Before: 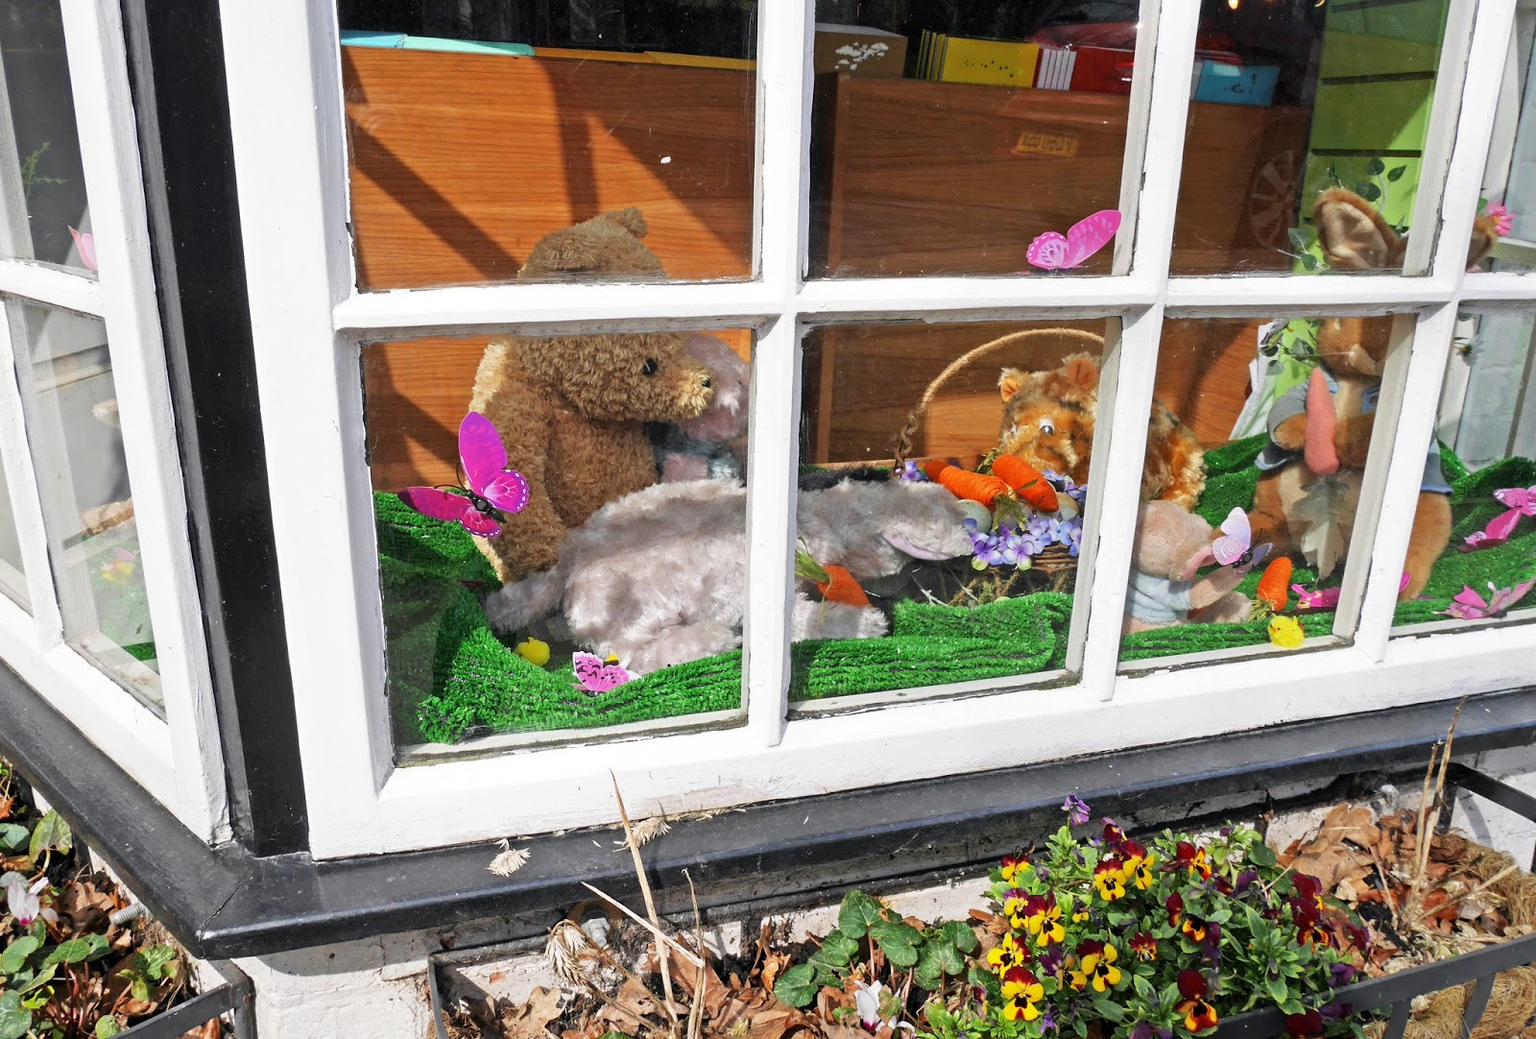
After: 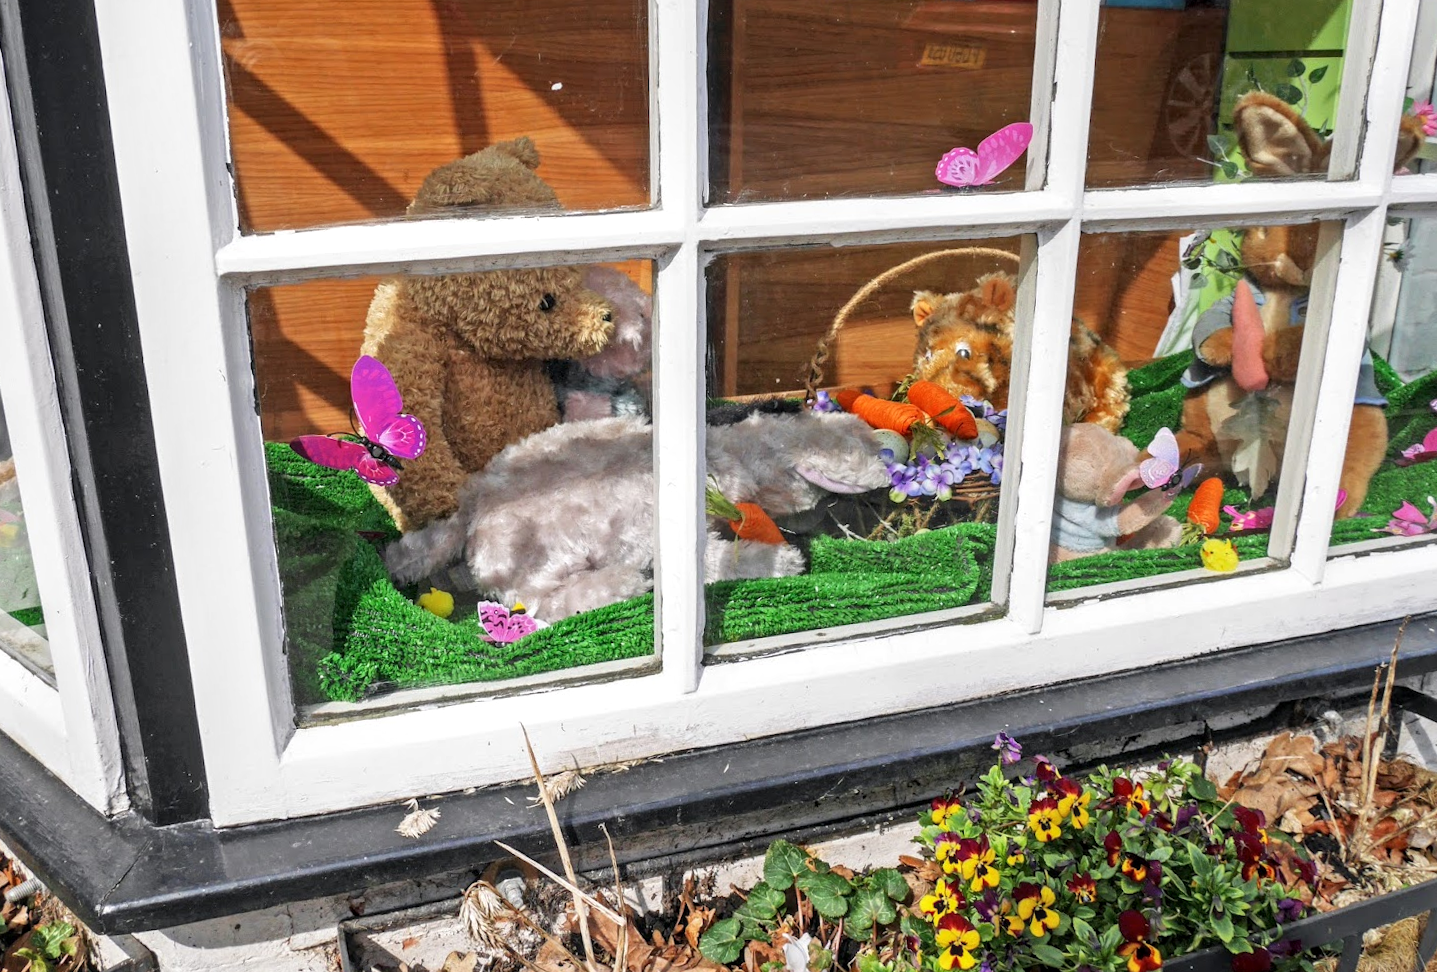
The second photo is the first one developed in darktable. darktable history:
local contrast: on, module defaults
rotate and perspective: crop left 0, crop top 0
crop and rotate: angle 1.96°, left 5.673%, top 5.673%
